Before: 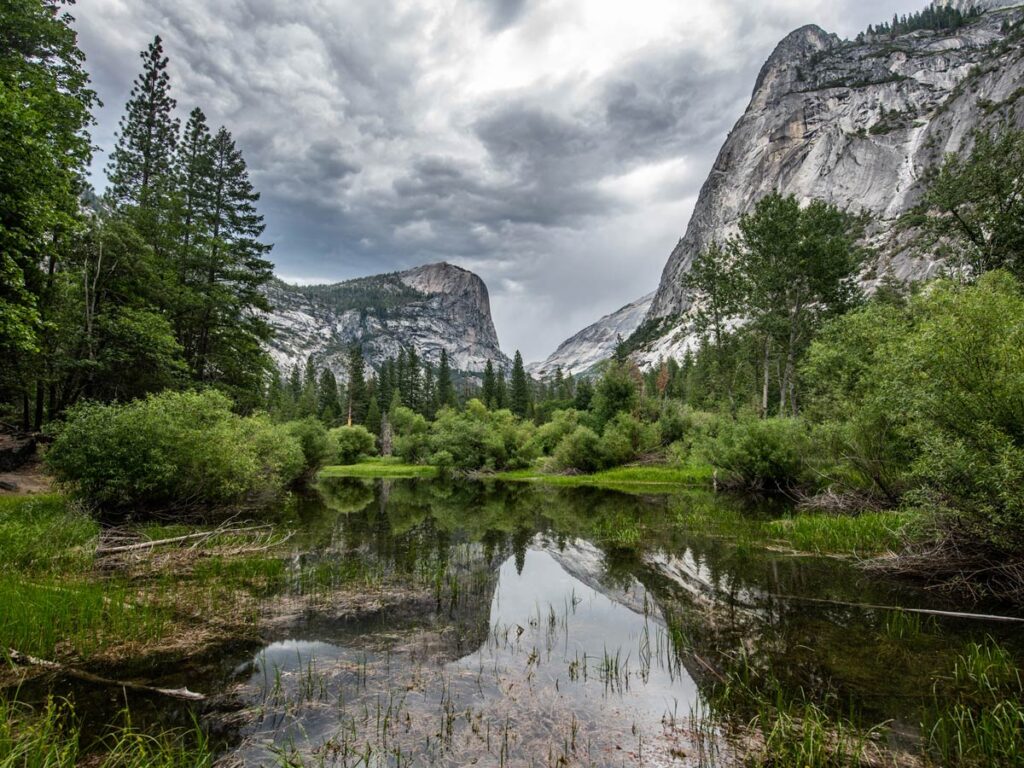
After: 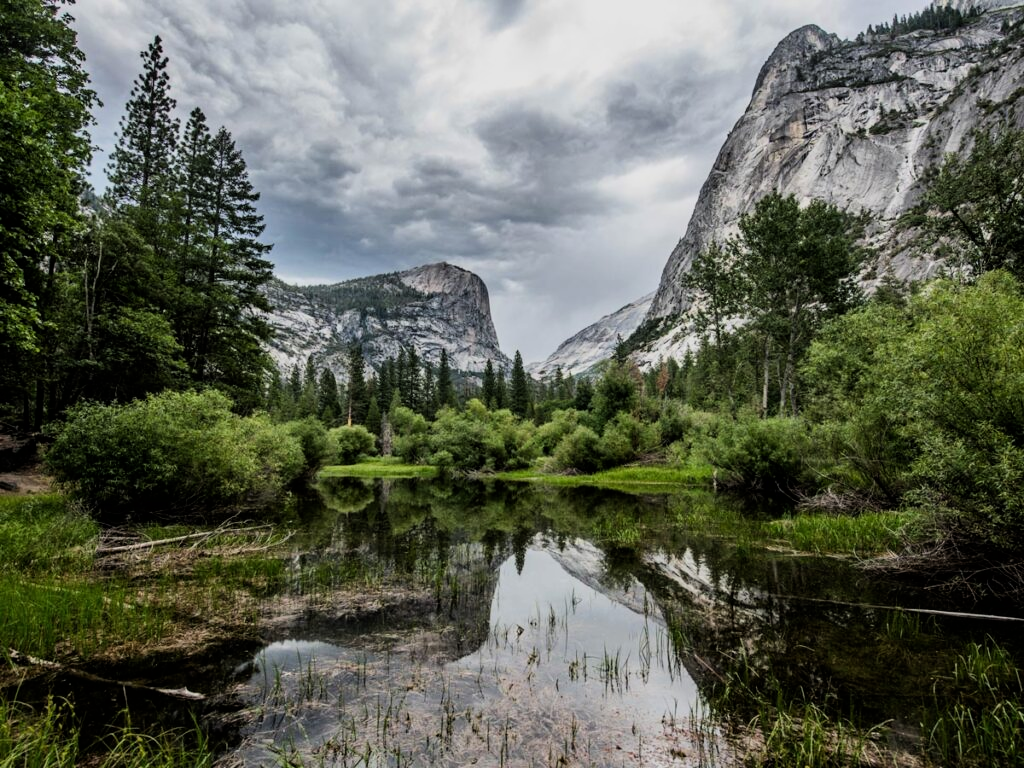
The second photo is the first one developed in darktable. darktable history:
filmic rgb: black relative exposure -16 EV, white relative exposure 5.29 EV, hardness 5.89, contrast 1.24, color science v6 (2022)
